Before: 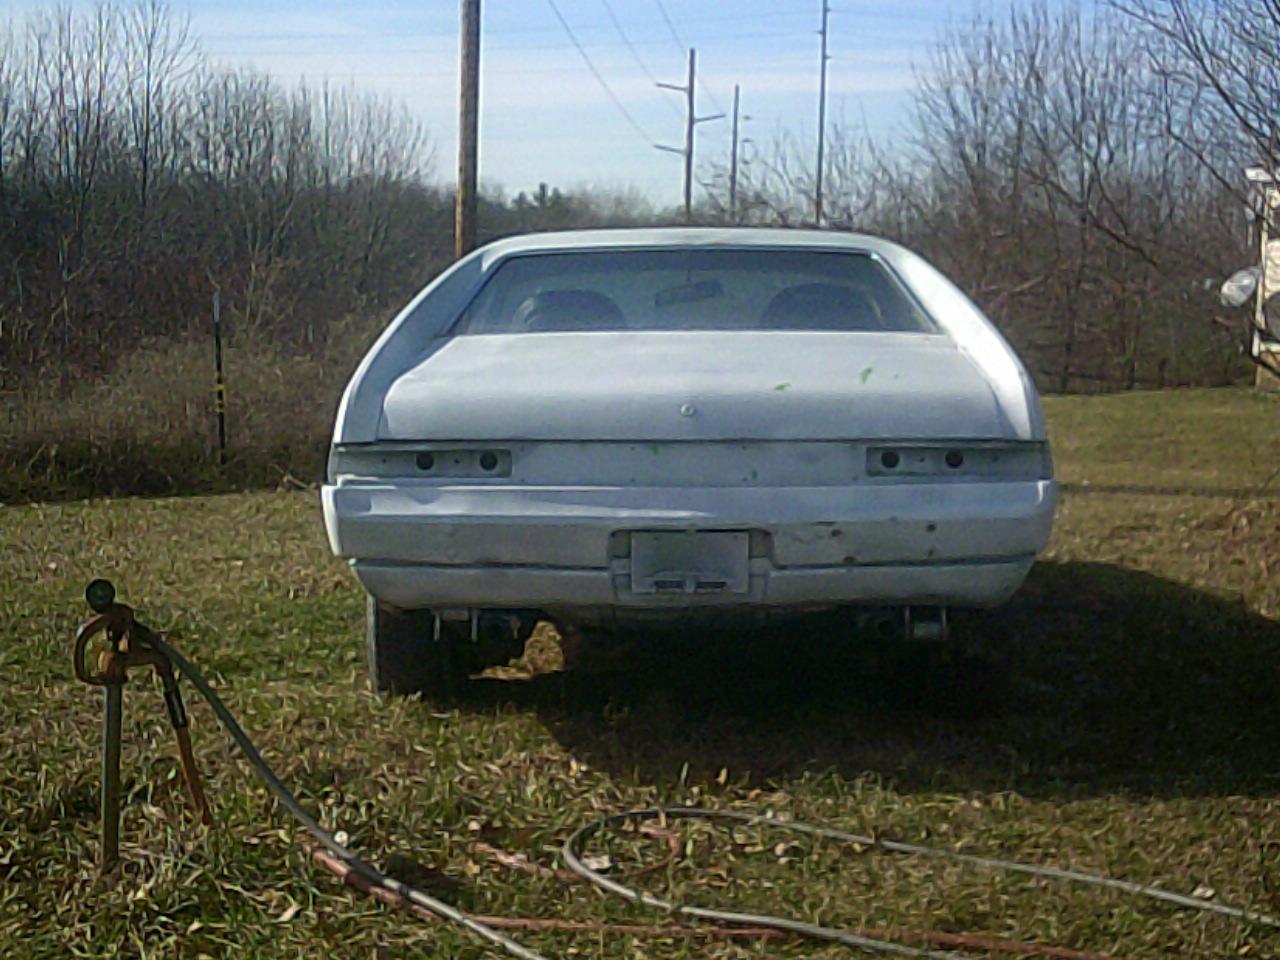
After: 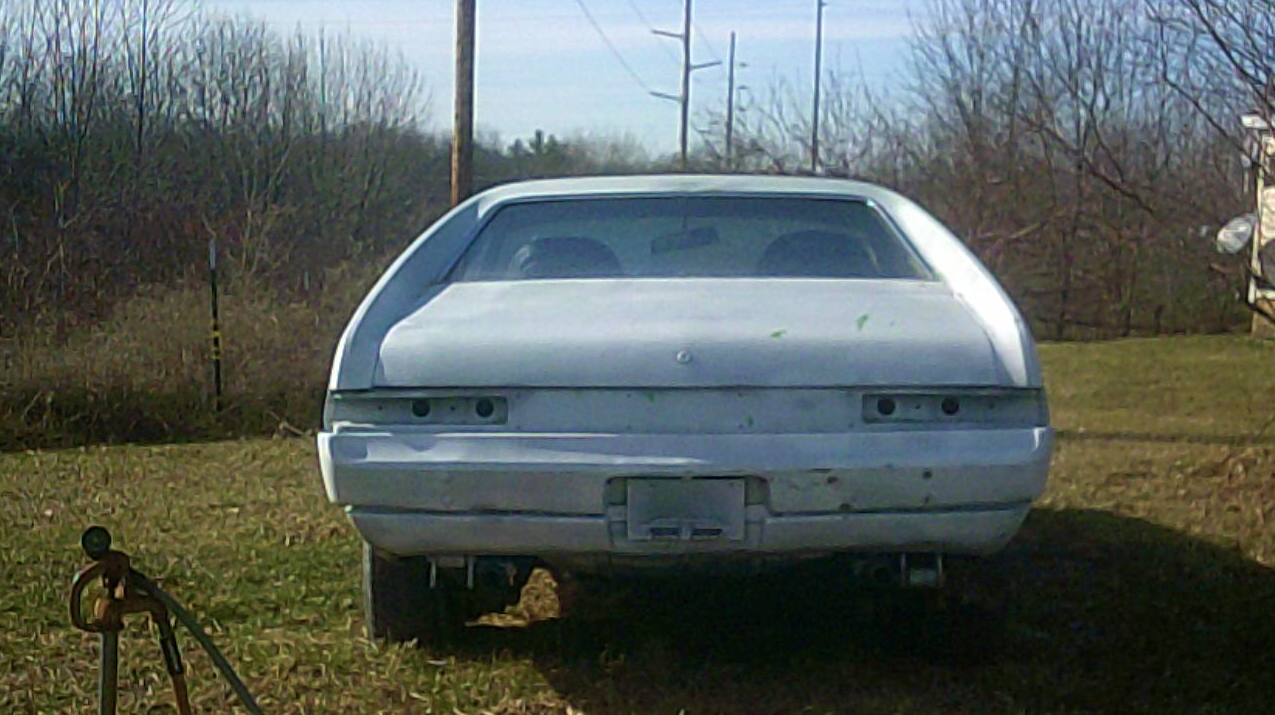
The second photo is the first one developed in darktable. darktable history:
crop: left 0.326%, top 5.522%, bottom 19.925%
velvia: on, module defaults
